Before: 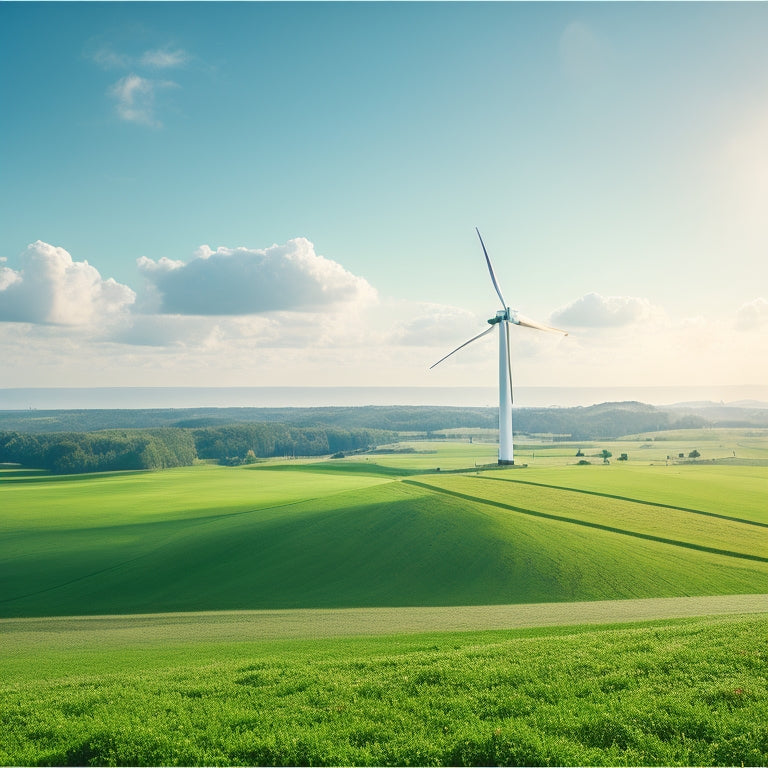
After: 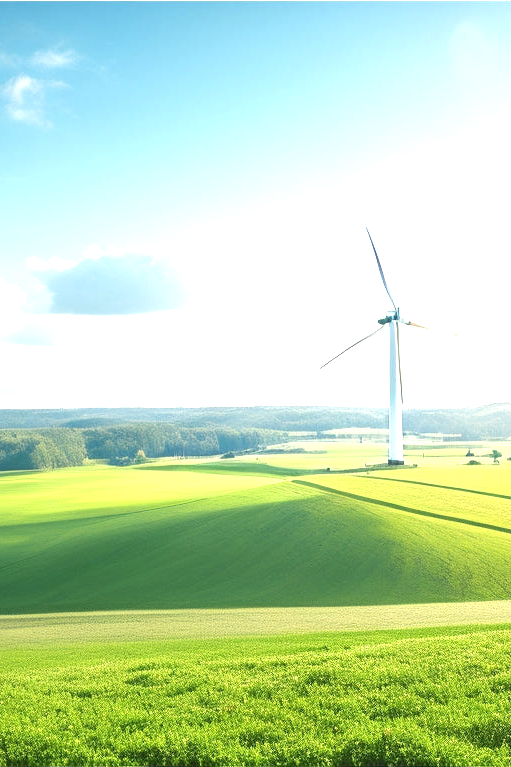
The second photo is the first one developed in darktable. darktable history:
exposure: exposure 1.089 EV, compensate highlight preservation false
crop and rotate: left 14.436%, right 18.898%
color contrast: green-magenta contrast 0.81
